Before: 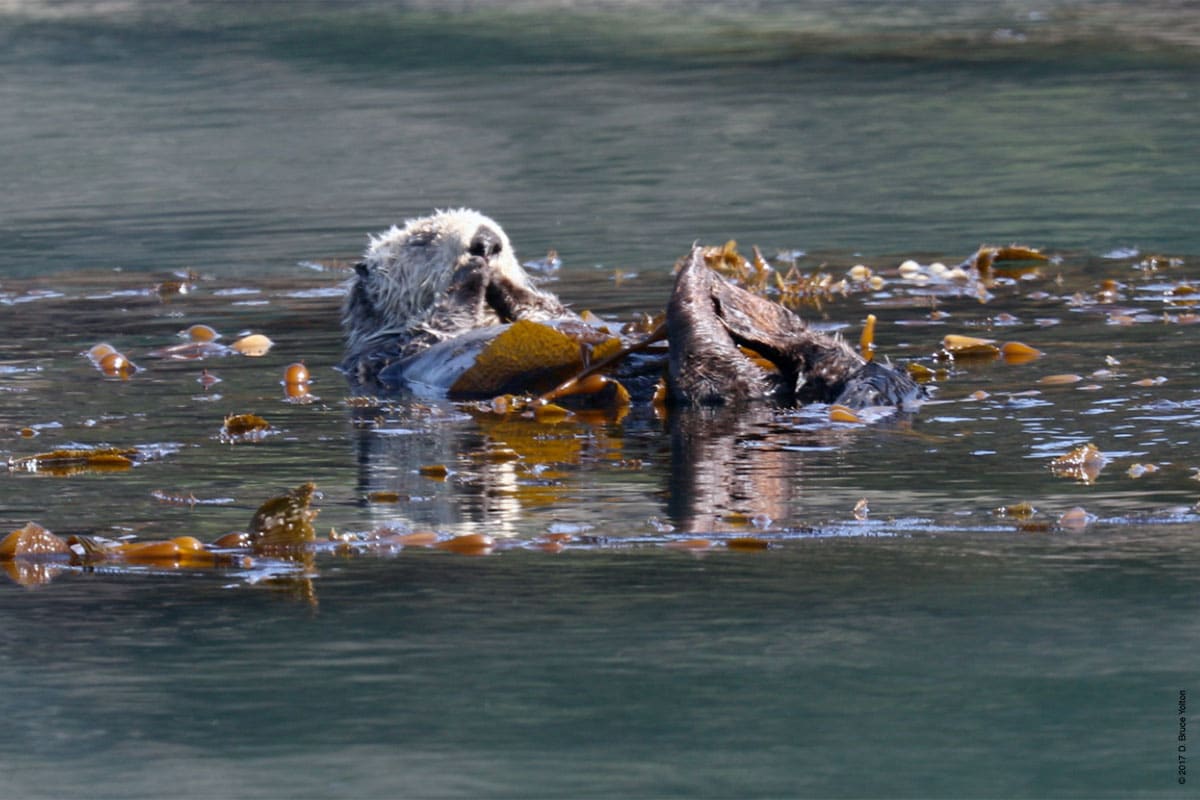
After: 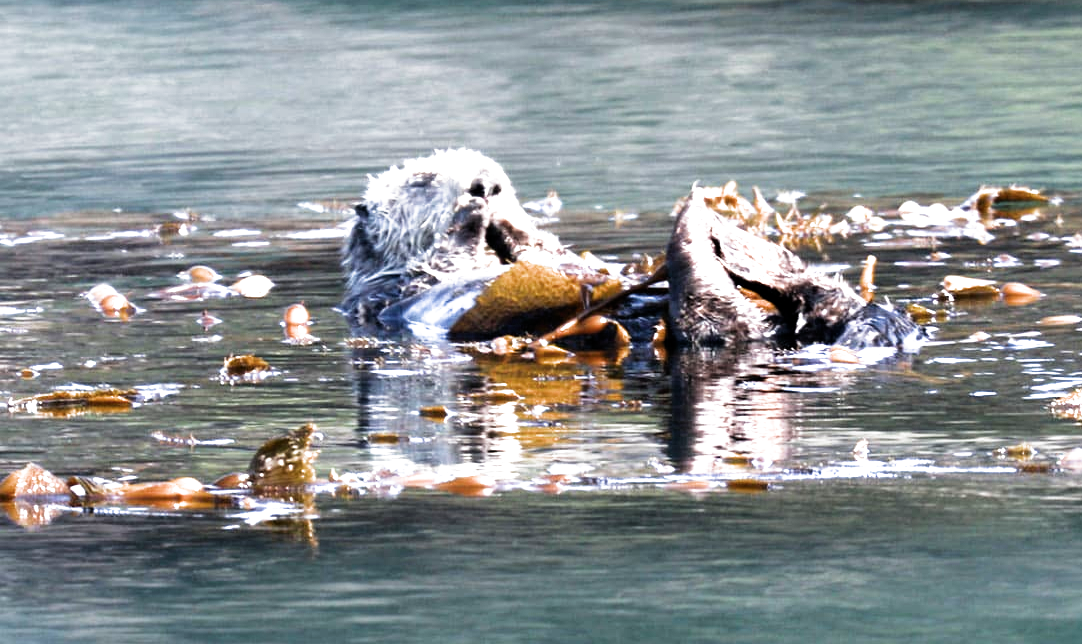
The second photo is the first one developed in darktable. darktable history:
filmic rgb: black relative exposure -8.23 EV, white relative exposure 2.2 EV, target white luminance 99.861%, hardness 7.18, latitude 75.06%, contrast 1.321, highlights saturation mix -2.51%, shadows ↔ highlights balance 30.57%, color science v4 (2020)
contrast brightness saturation: contrast 0.101, brightness 0.033, saturation 0.092
crop: top 7.44%, right 9.768%, bottom 12.025%
exposure: exposure 1.254 EV, compensate highlight preservation false
